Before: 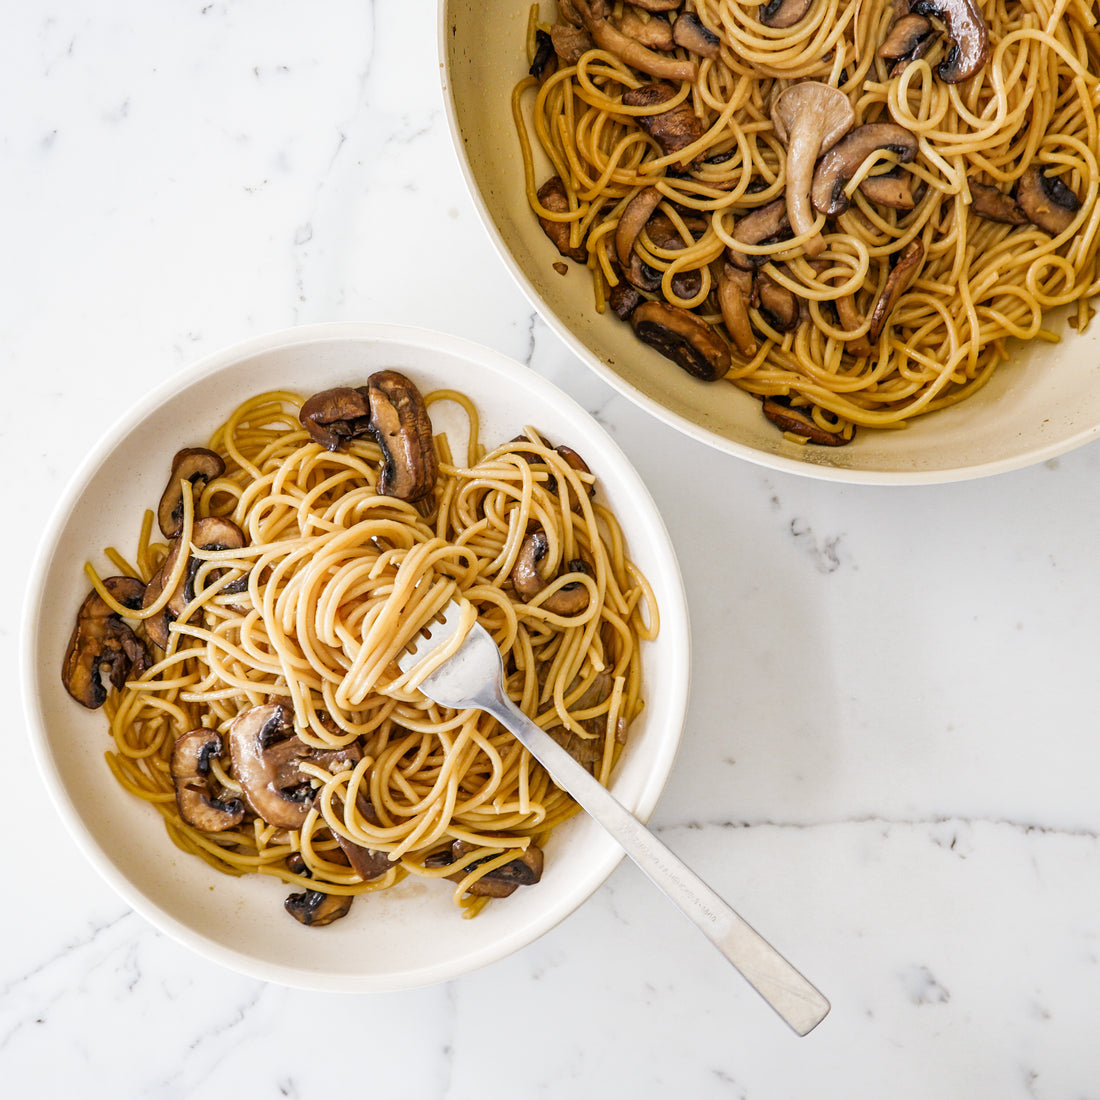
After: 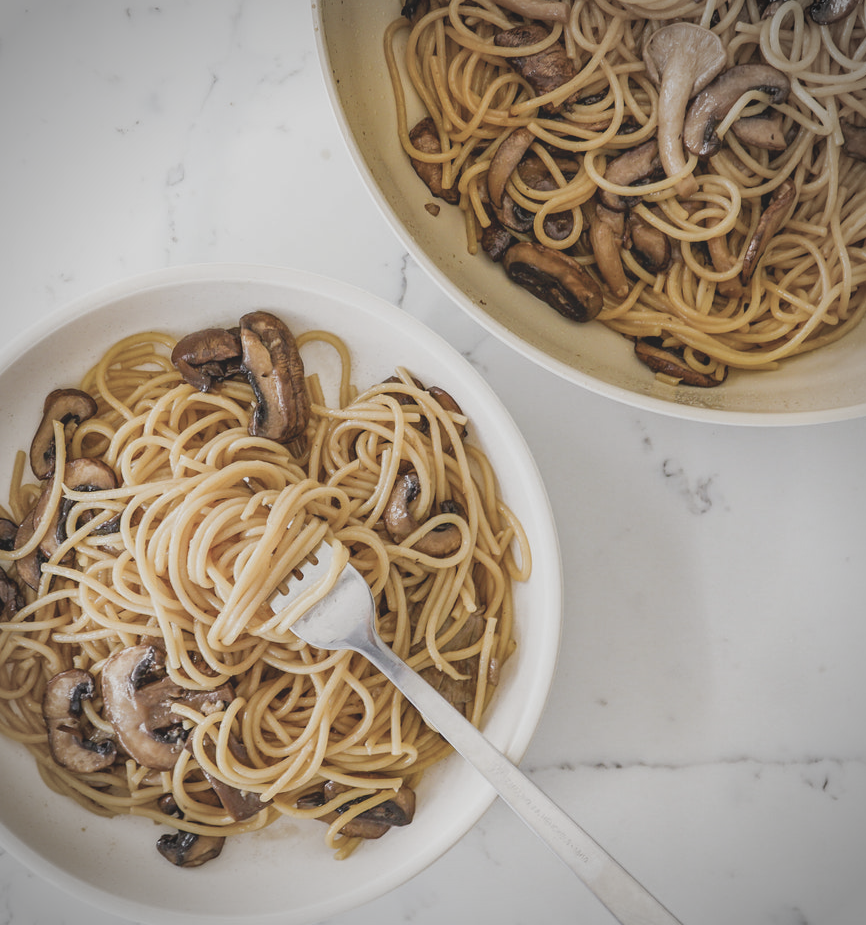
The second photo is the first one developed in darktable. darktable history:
crop: left 11.654%, top 5.405%, right 9.557%, bottom 10.417%
contrast brightness saturation: contrast -0.253, saturation -0.426
vignetting: on, module defaults
